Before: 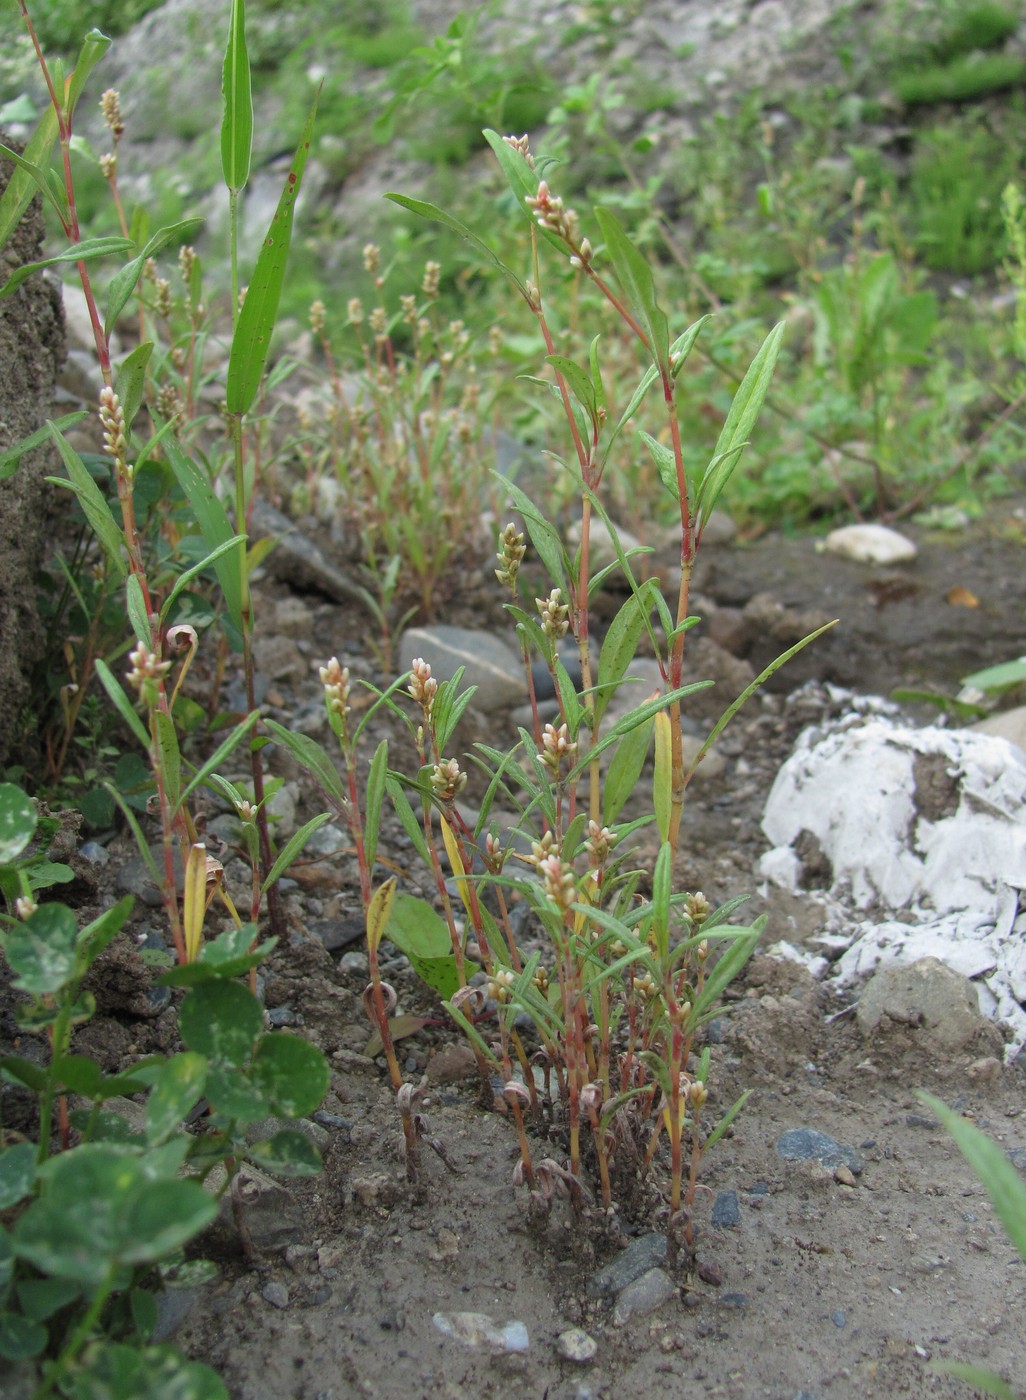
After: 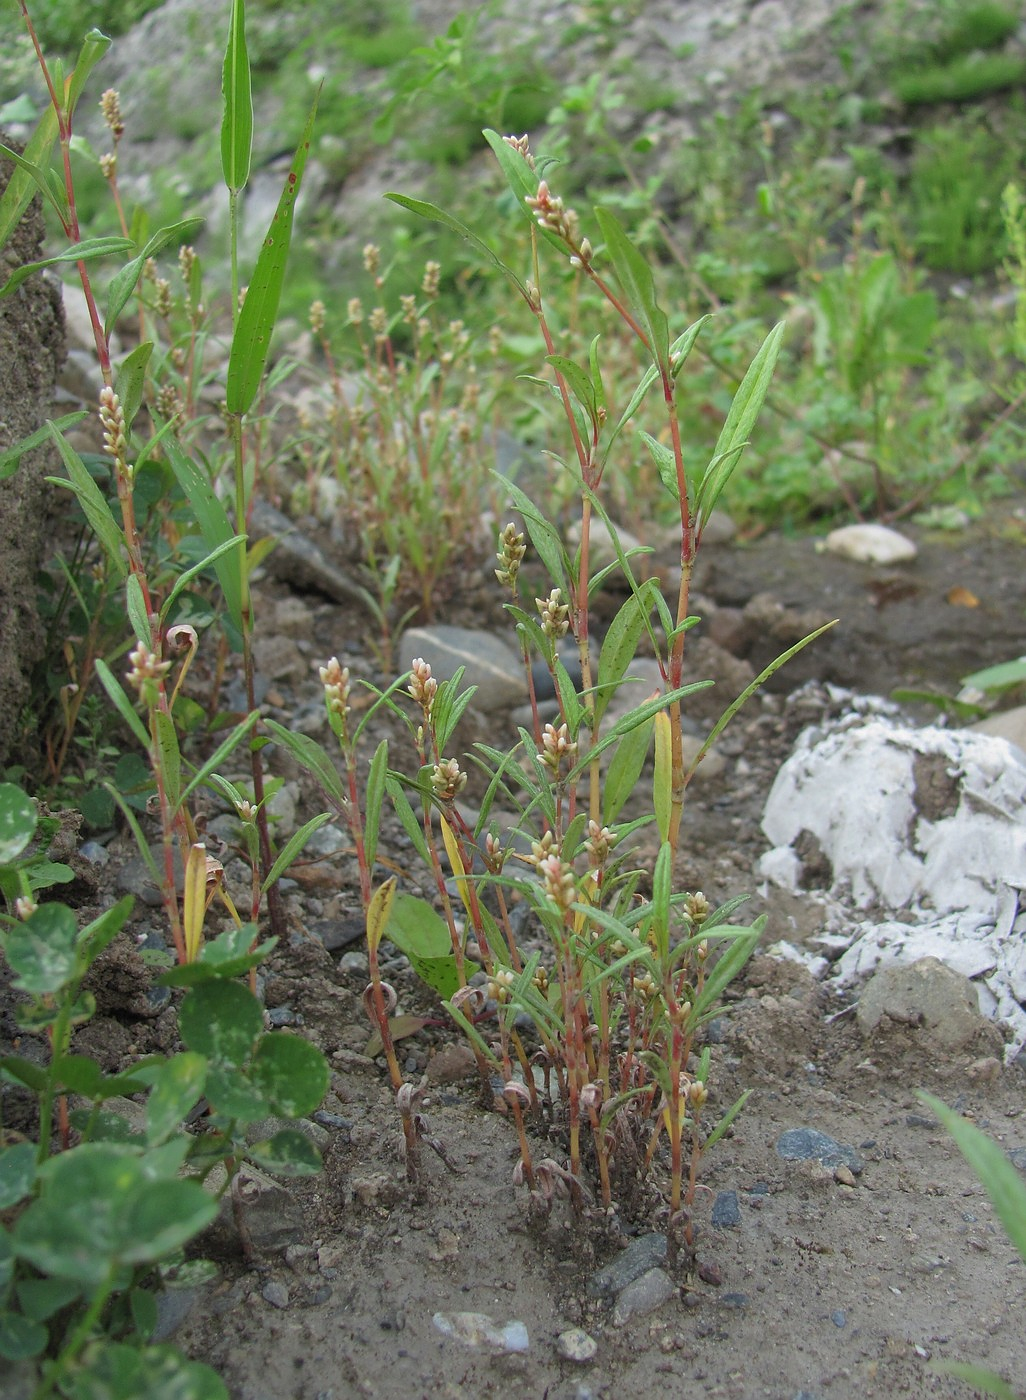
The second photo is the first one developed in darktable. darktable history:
shadows and highlights: on, module defaults
sharpen: radius 0.969, amount 0.604
